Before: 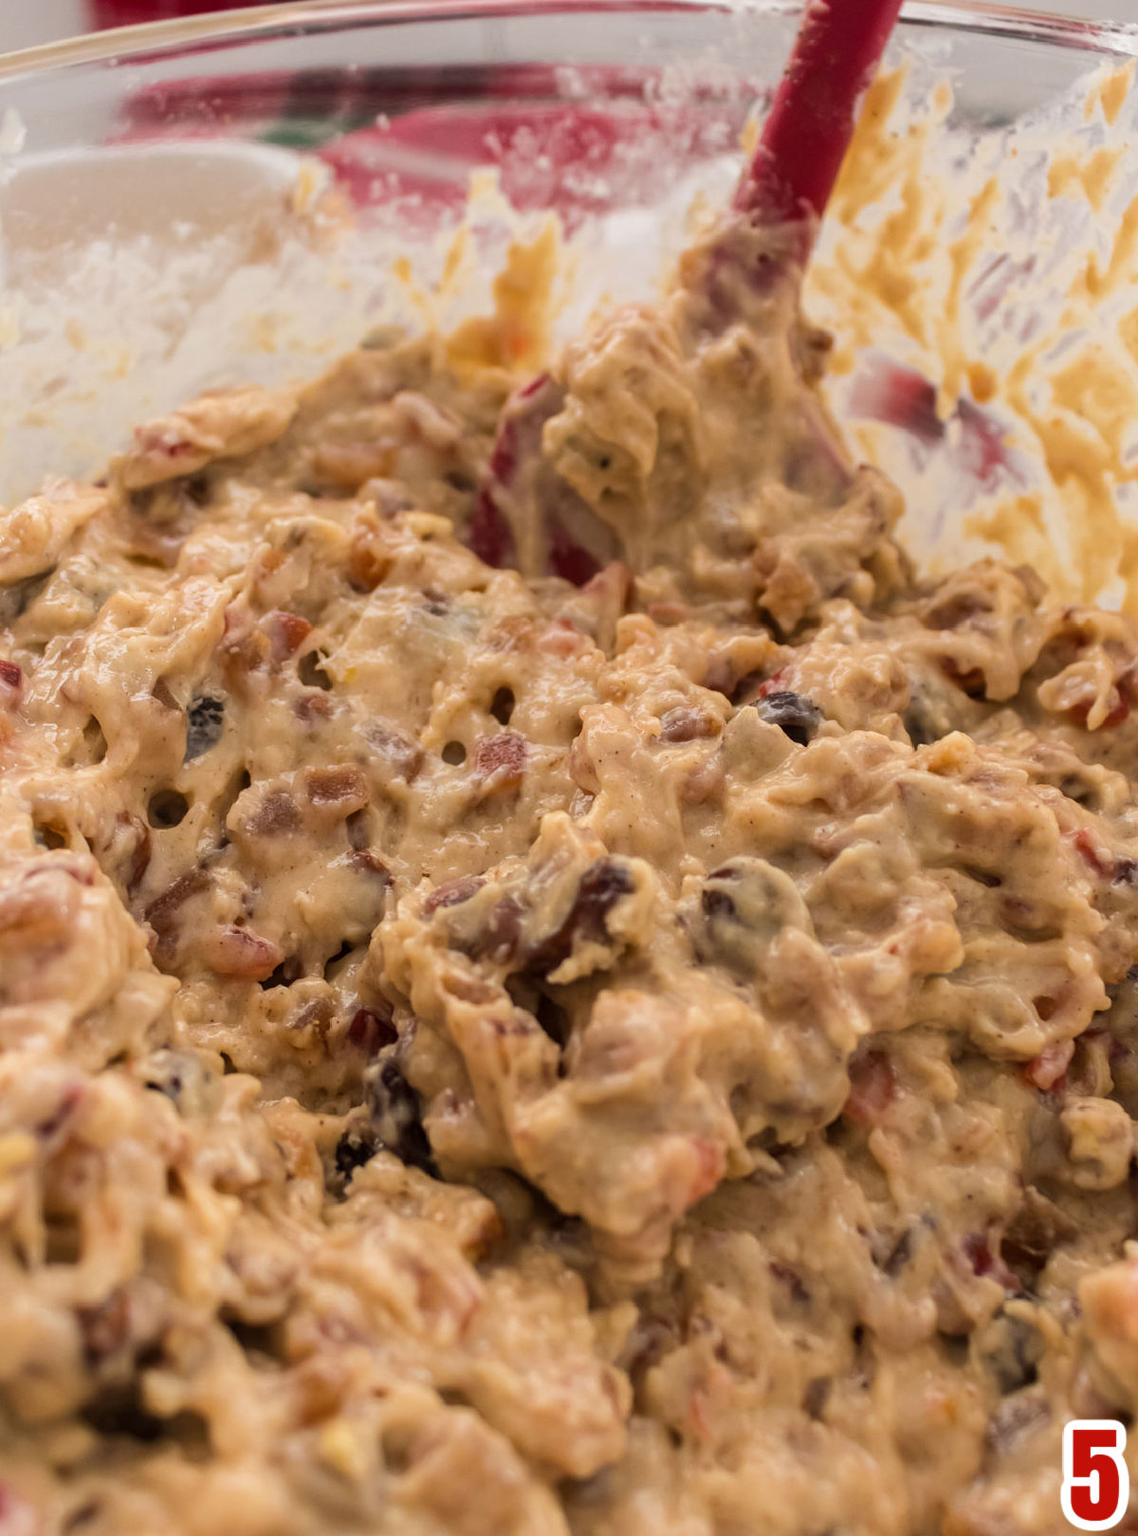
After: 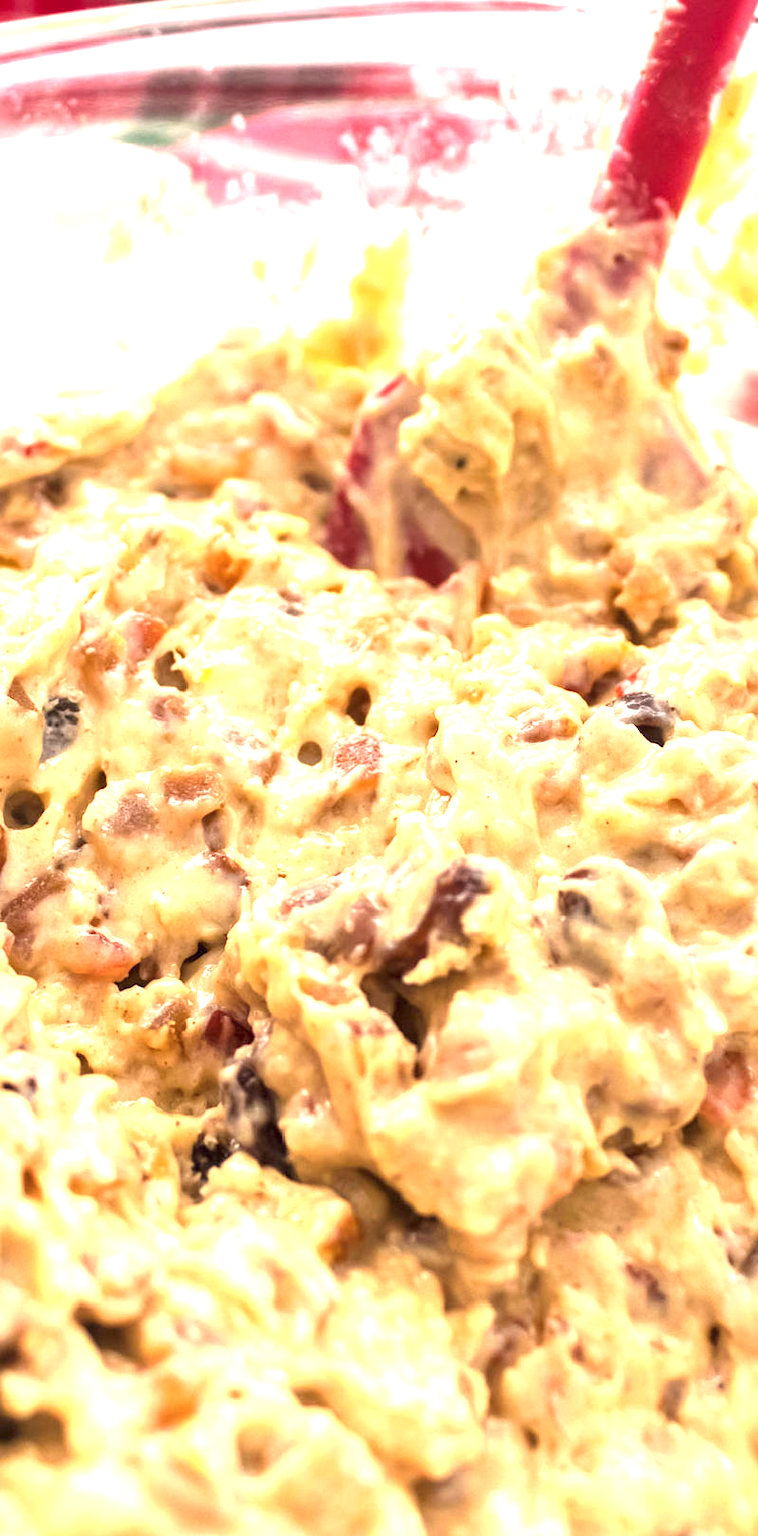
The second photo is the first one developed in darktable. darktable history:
crop and rotate: left 12.703%, right 20.576%
color balance rgb: power › hue 311.28°, perceptual saturation grading › global saturation 2.499%
exposure: black level correction 0, exposure 1.92 EV, compensate exposure bias true, compensate highlight preservation false
